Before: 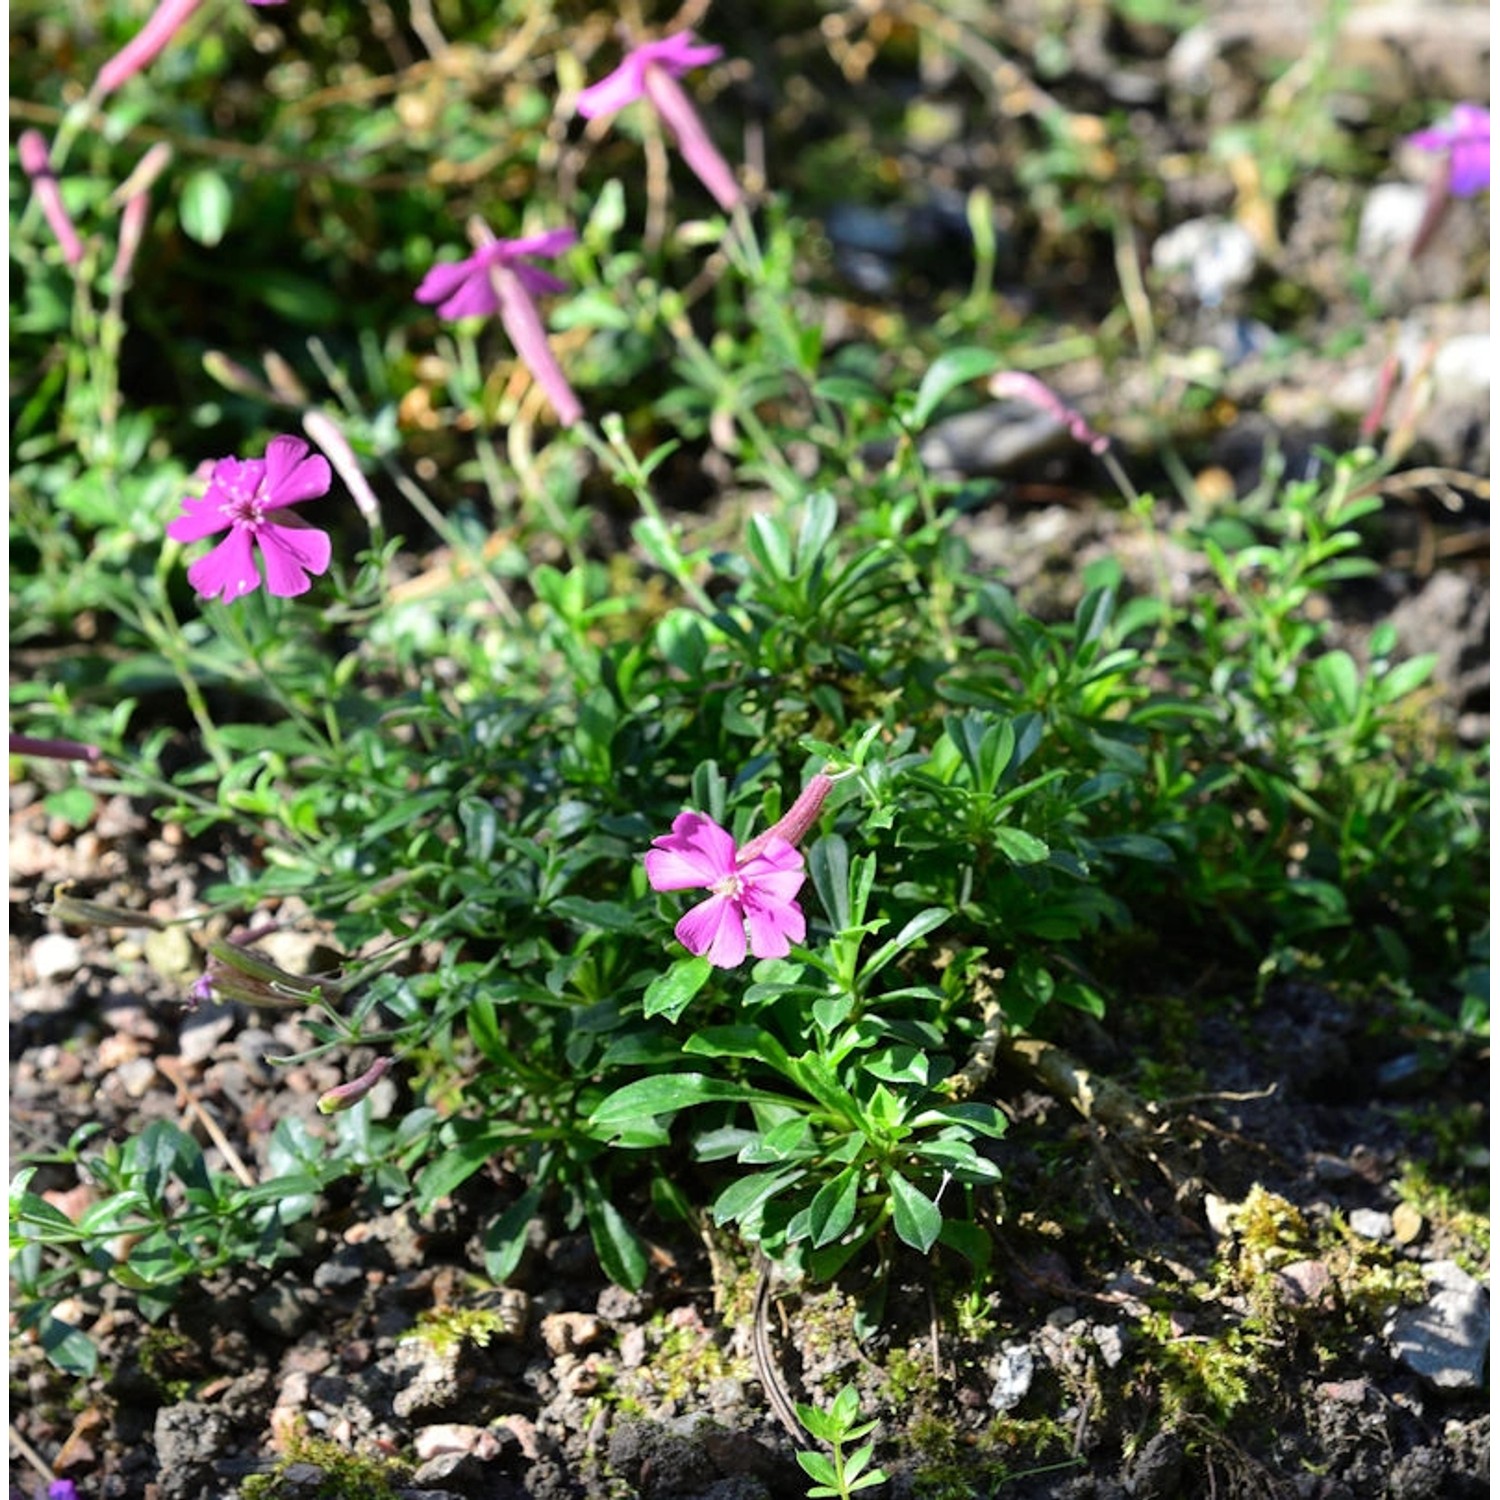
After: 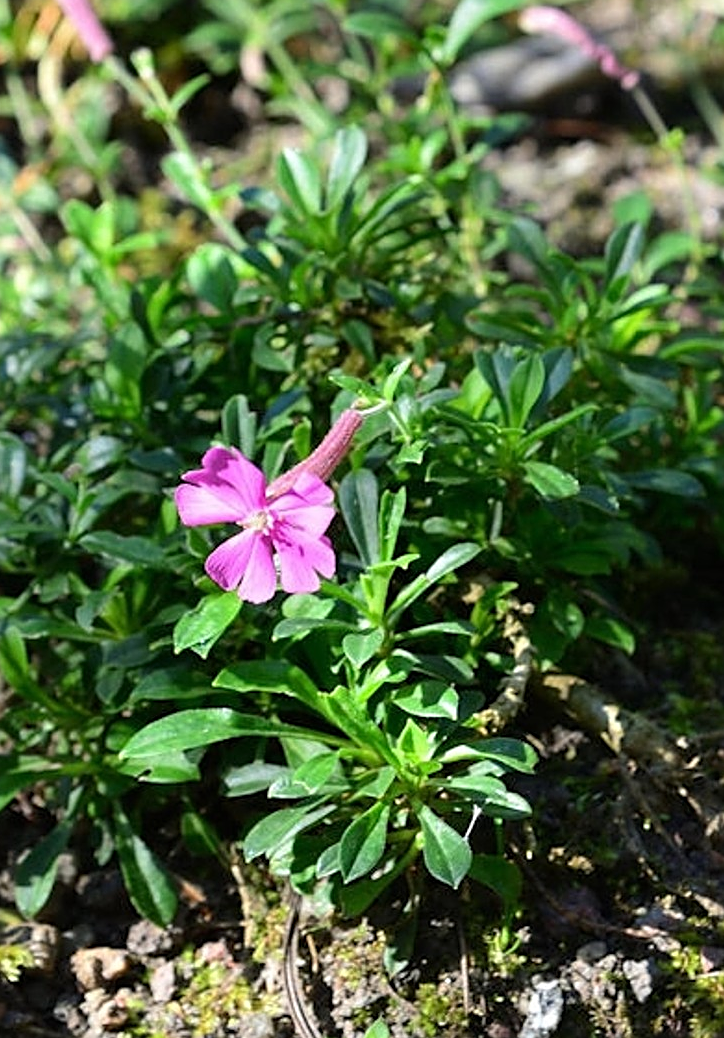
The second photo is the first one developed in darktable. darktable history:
crop: left 31.397%, top 24.387%, right 20.315%, bottom 6.412%
sharpen: on, module defaults
